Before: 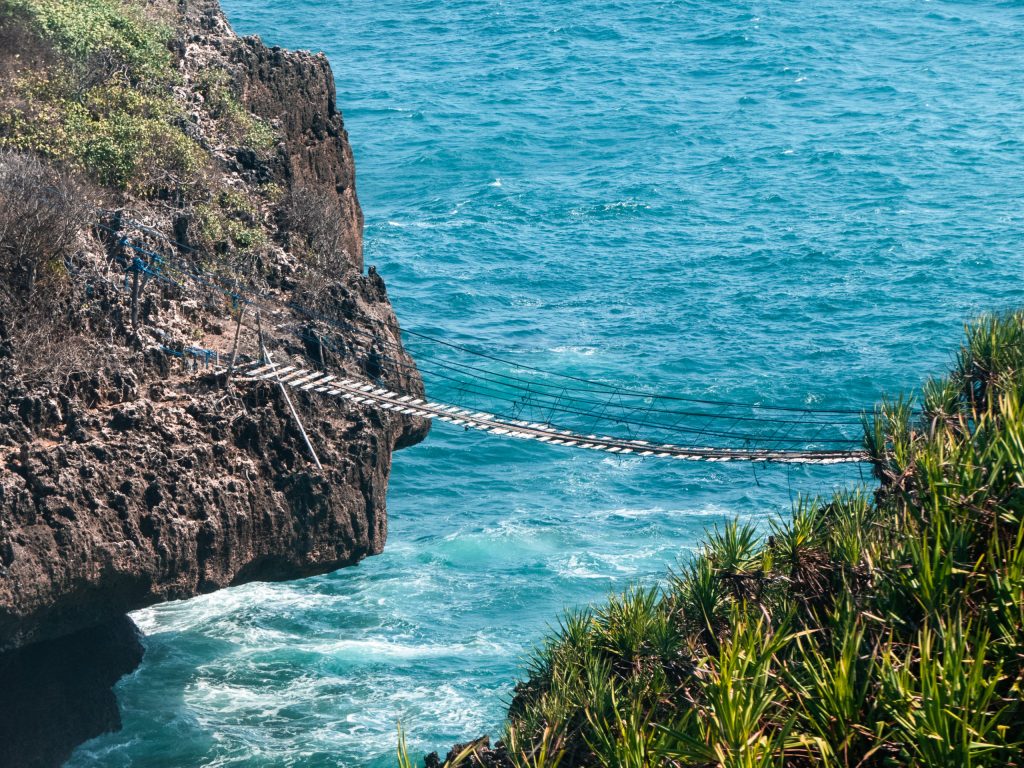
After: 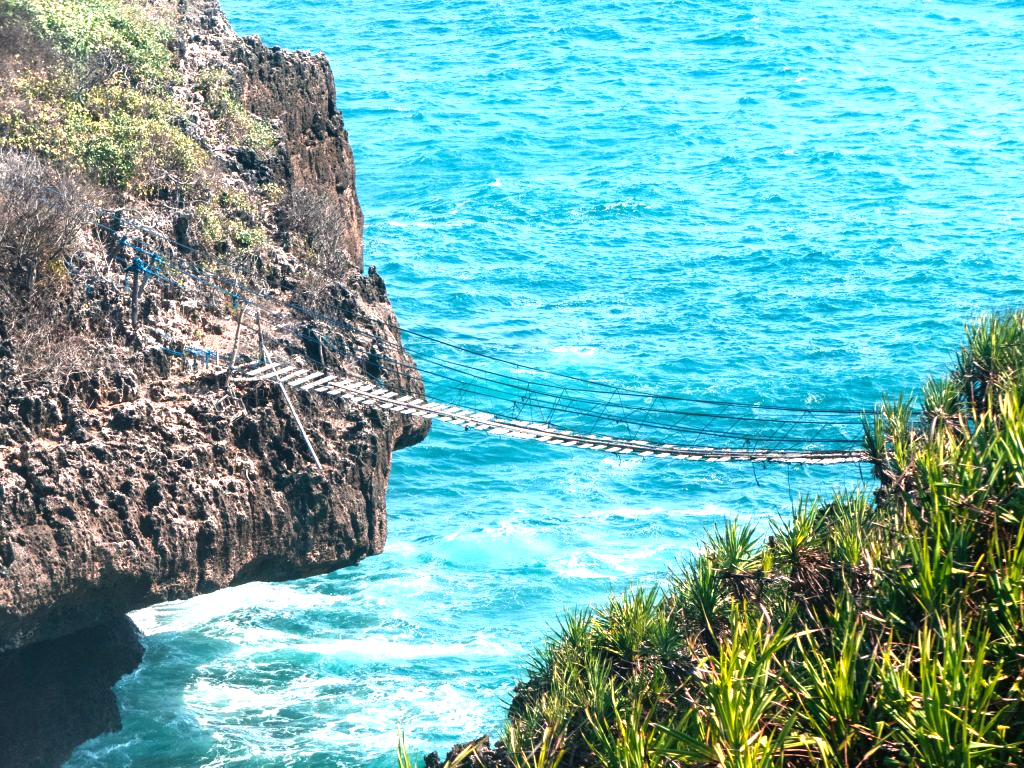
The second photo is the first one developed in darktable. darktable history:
exposure: exposure 1.135 EV, compensate exposure bias true, compensate highlight preservation false
